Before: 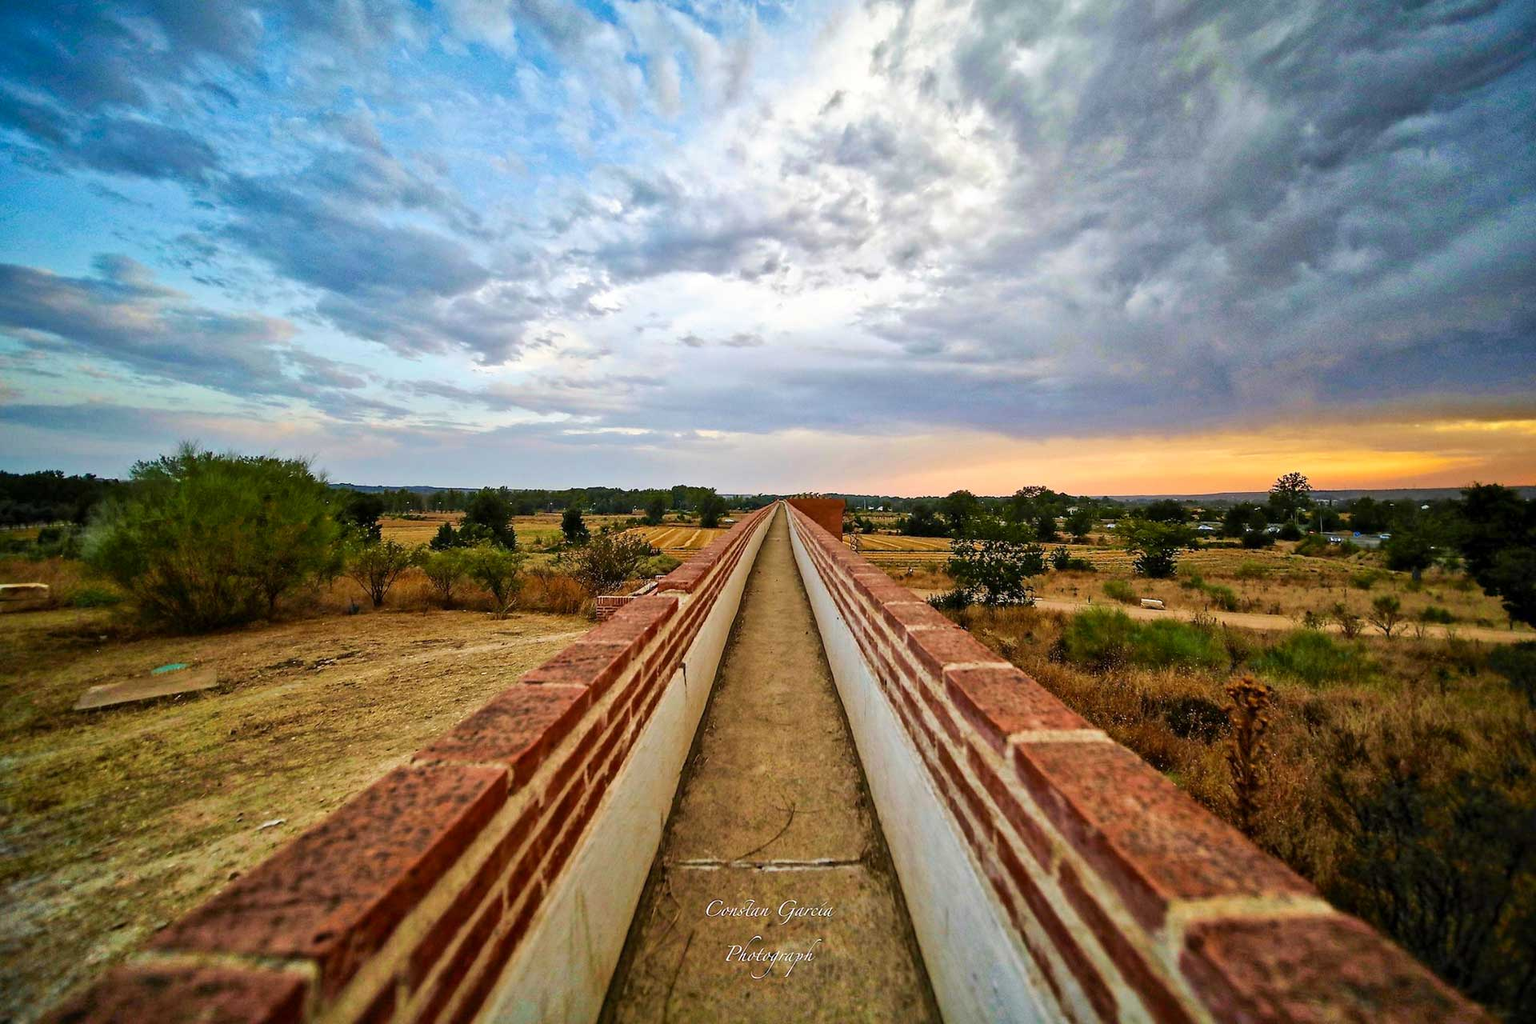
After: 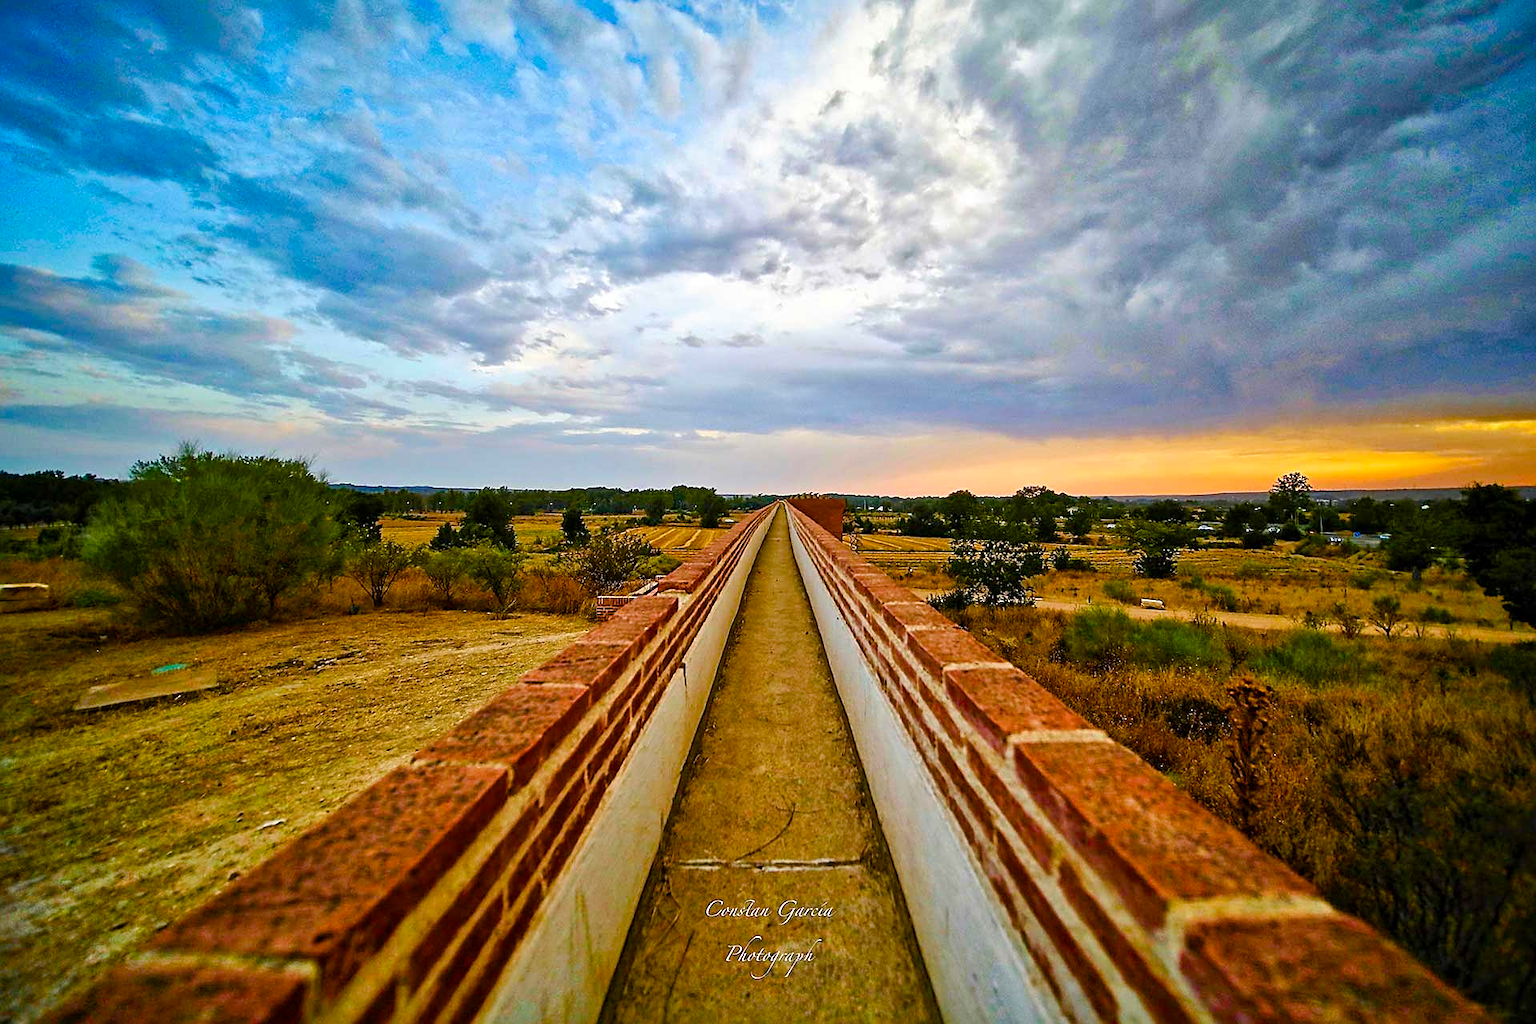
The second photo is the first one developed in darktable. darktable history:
color balance rgb: linear chroma grading › global chroma 9.106%, perceptual saturation grading › global saturation 34.806%, perceptual saturation grading › highlights -29.88%, perceptual saturation grading › shadows 34.828%, global vibrance 9.525%
sharpen: on, module defaults
